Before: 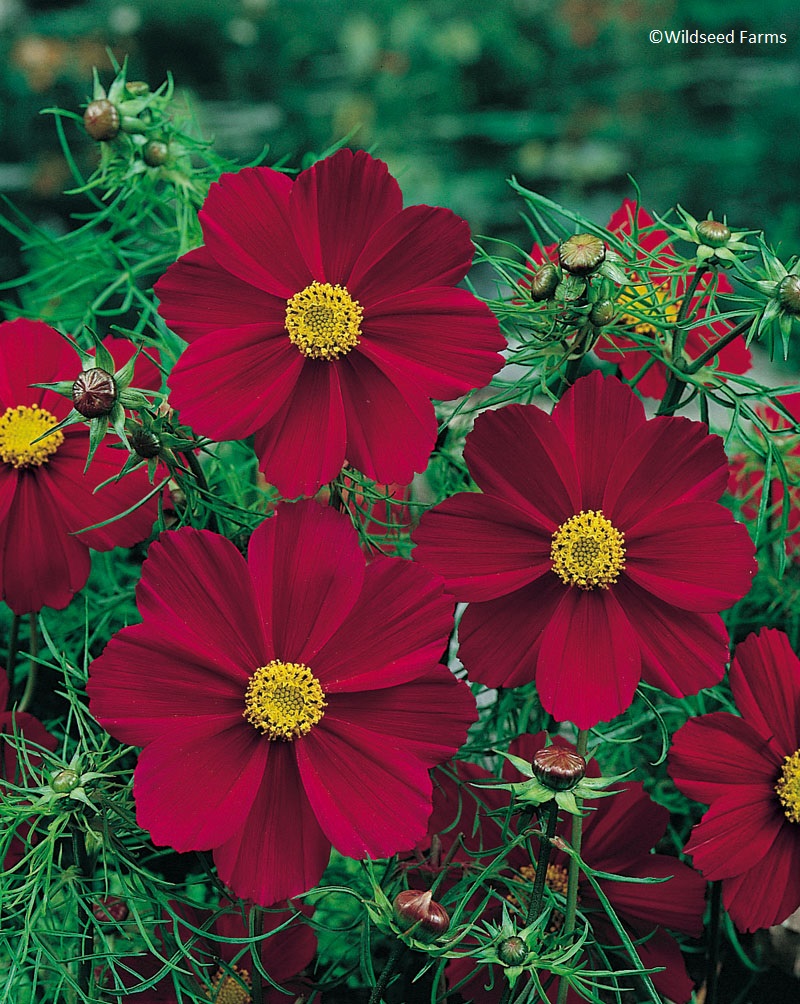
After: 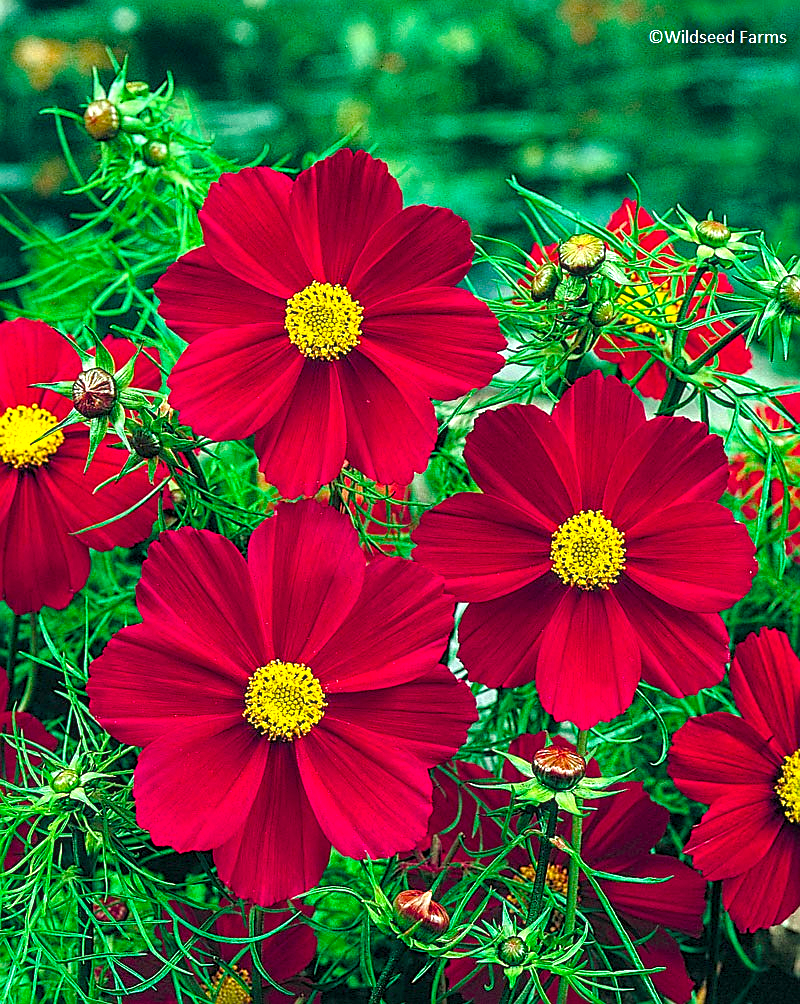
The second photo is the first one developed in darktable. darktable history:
sharpen: on, module defaults
local contrast: on, module defaults
exposure: black level correction 0, exposure 1.101 EV, compensate highlight preservation false
color balance rgb: power › hue 311.13°, linear chroma grading › global chroma 9.441%, perceptual saturation grading › global saturation 40.045%, perceptual saturation grading › highlights -25.411%, perceptual saturation grading › mid-tones 35.667%, perceptual saturation grading › shadows 35.63%, global vibrance 20%
color correction: highlights a* -4.81, highlights b* 5.05, saturation 0.973
